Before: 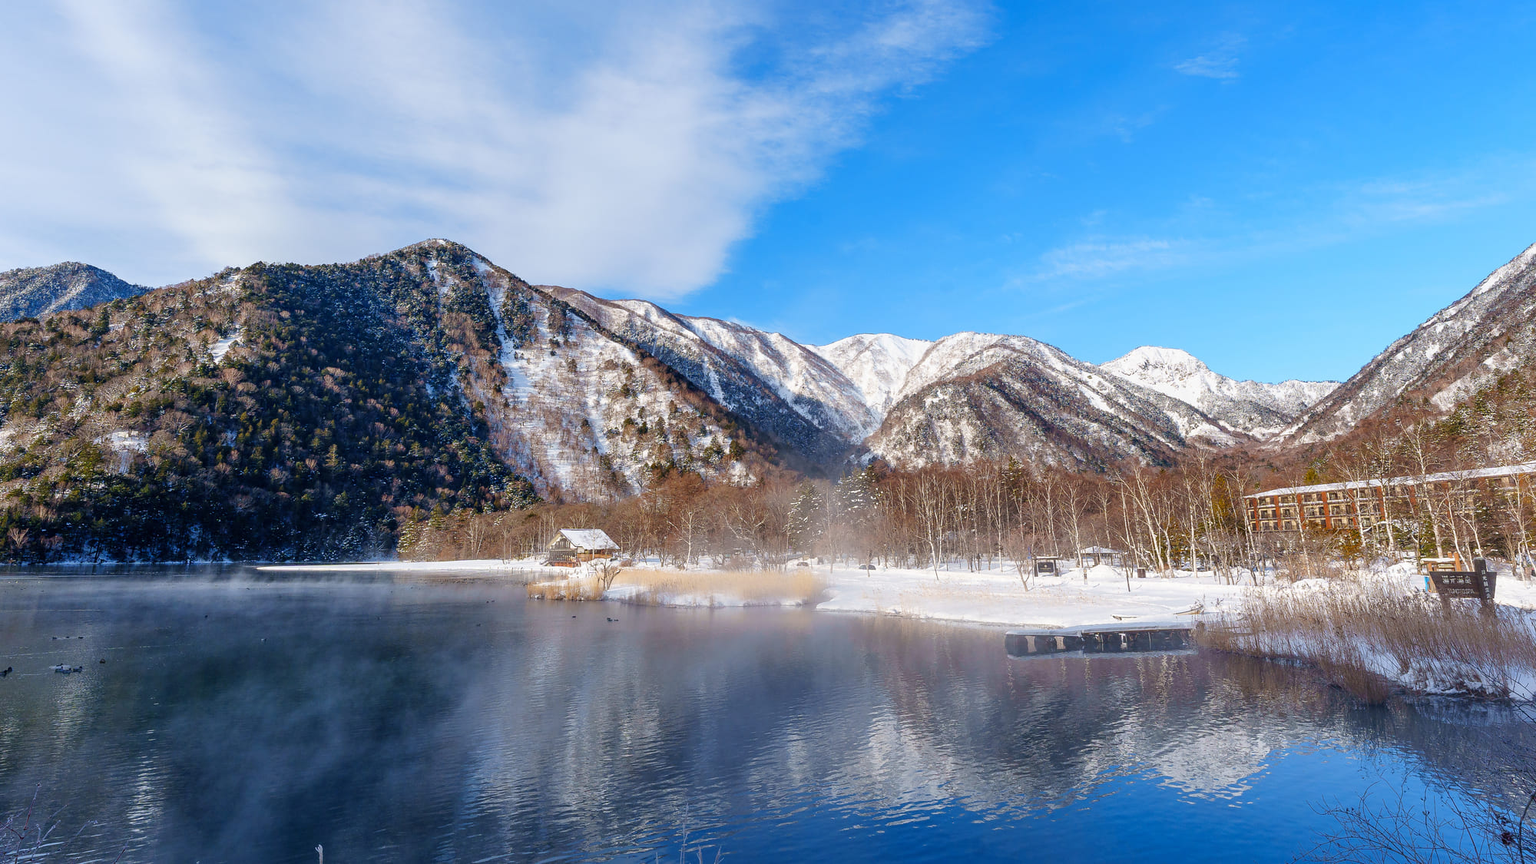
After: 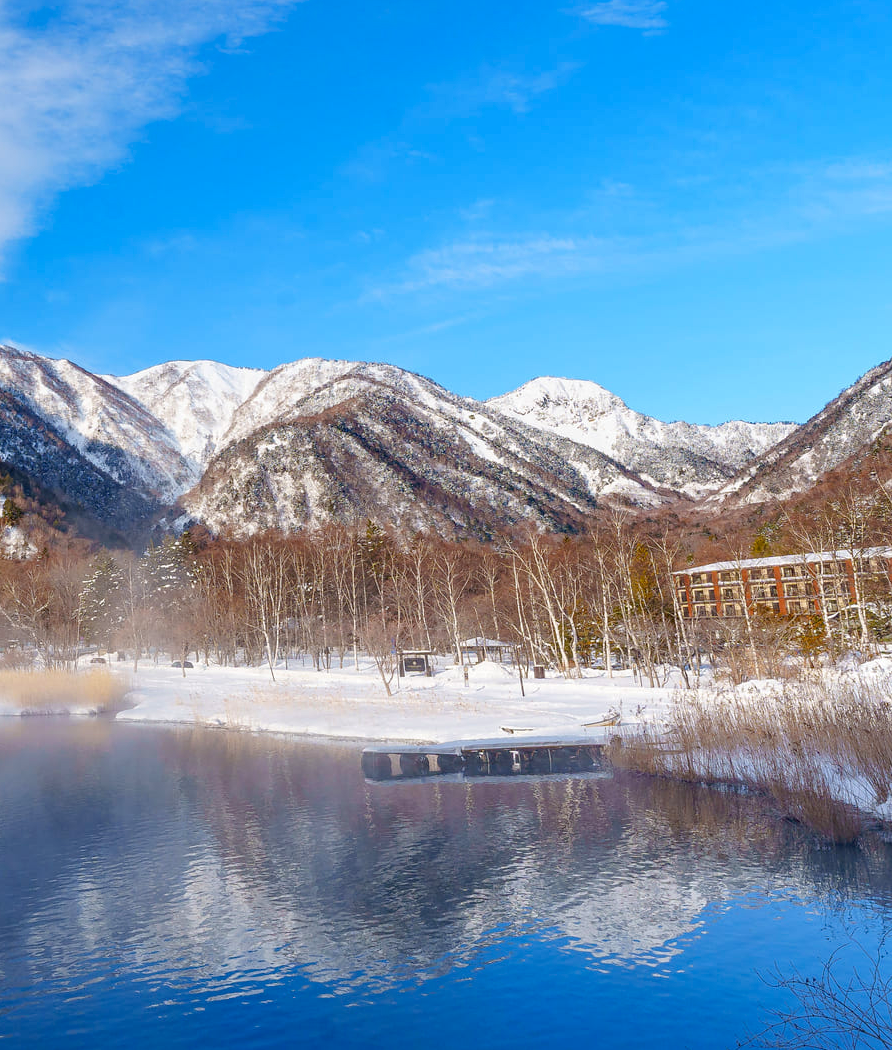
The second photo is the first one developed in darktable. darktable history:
crop: left 47.39%, top 6.638%, right 7.961%
tone equalizer: -7 EV 0.141 EV, -6 EV 0.597 EV, -5 EV 1.15 EV, -4 EV 1.33 EV, -3 EV 1.14 EV, -2 EV 0.6 EV, -1 EV 0.154 EV, smoothing diameter 24.84%, edges refinement/feathering 5.56, preserve details guided filter
haze removal: adaptive false
